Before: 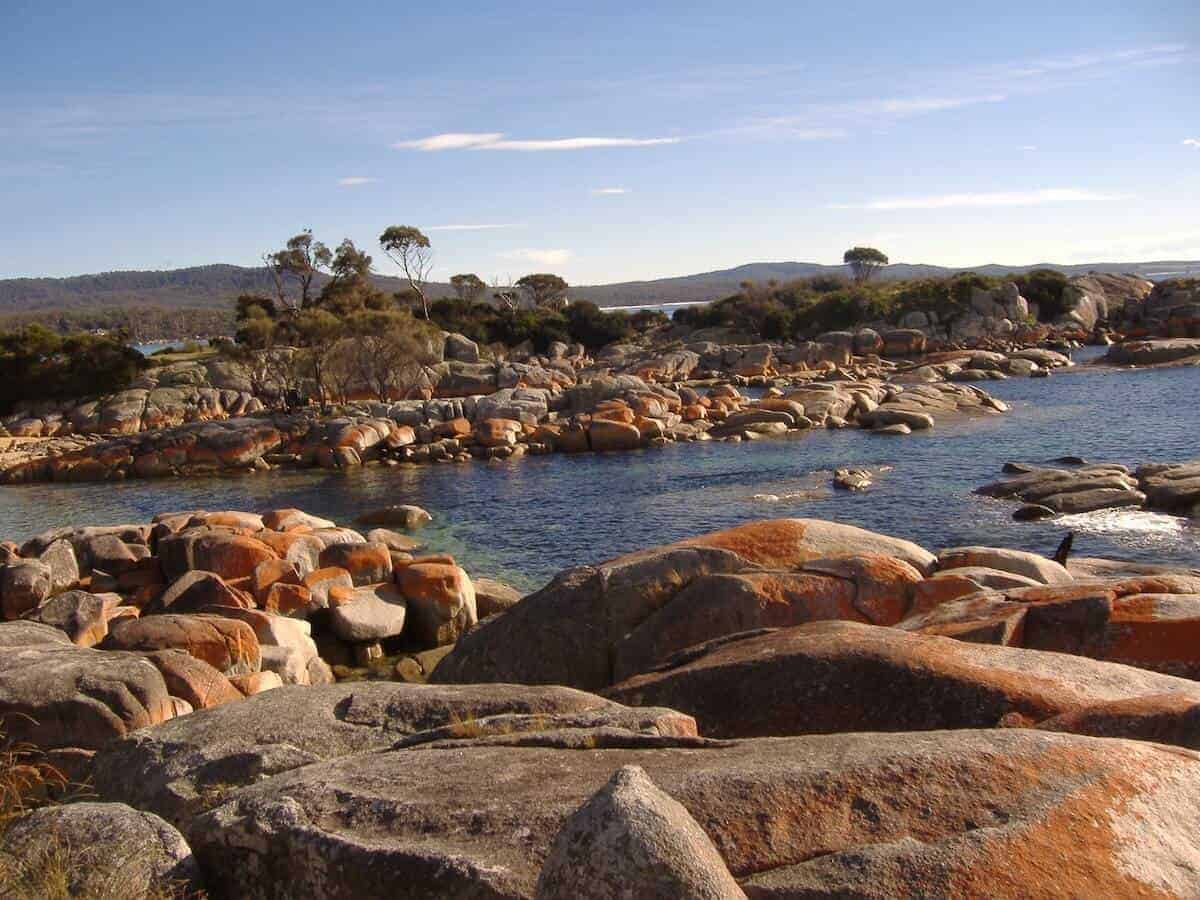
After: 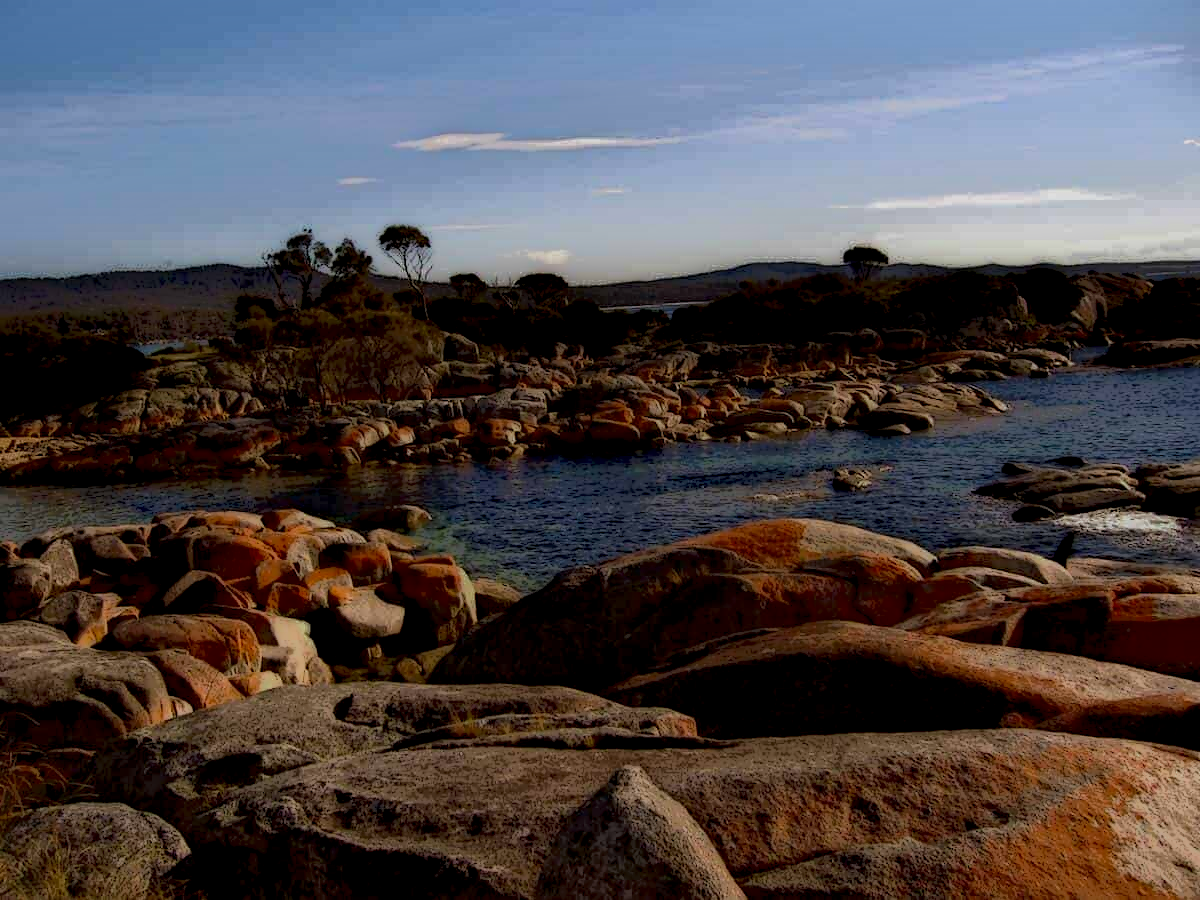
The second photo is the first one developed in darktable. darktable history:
local contrast: highlights 3%, shadows 207%, detail 164%, midtone range 0.006
haze removal: adaptive false
